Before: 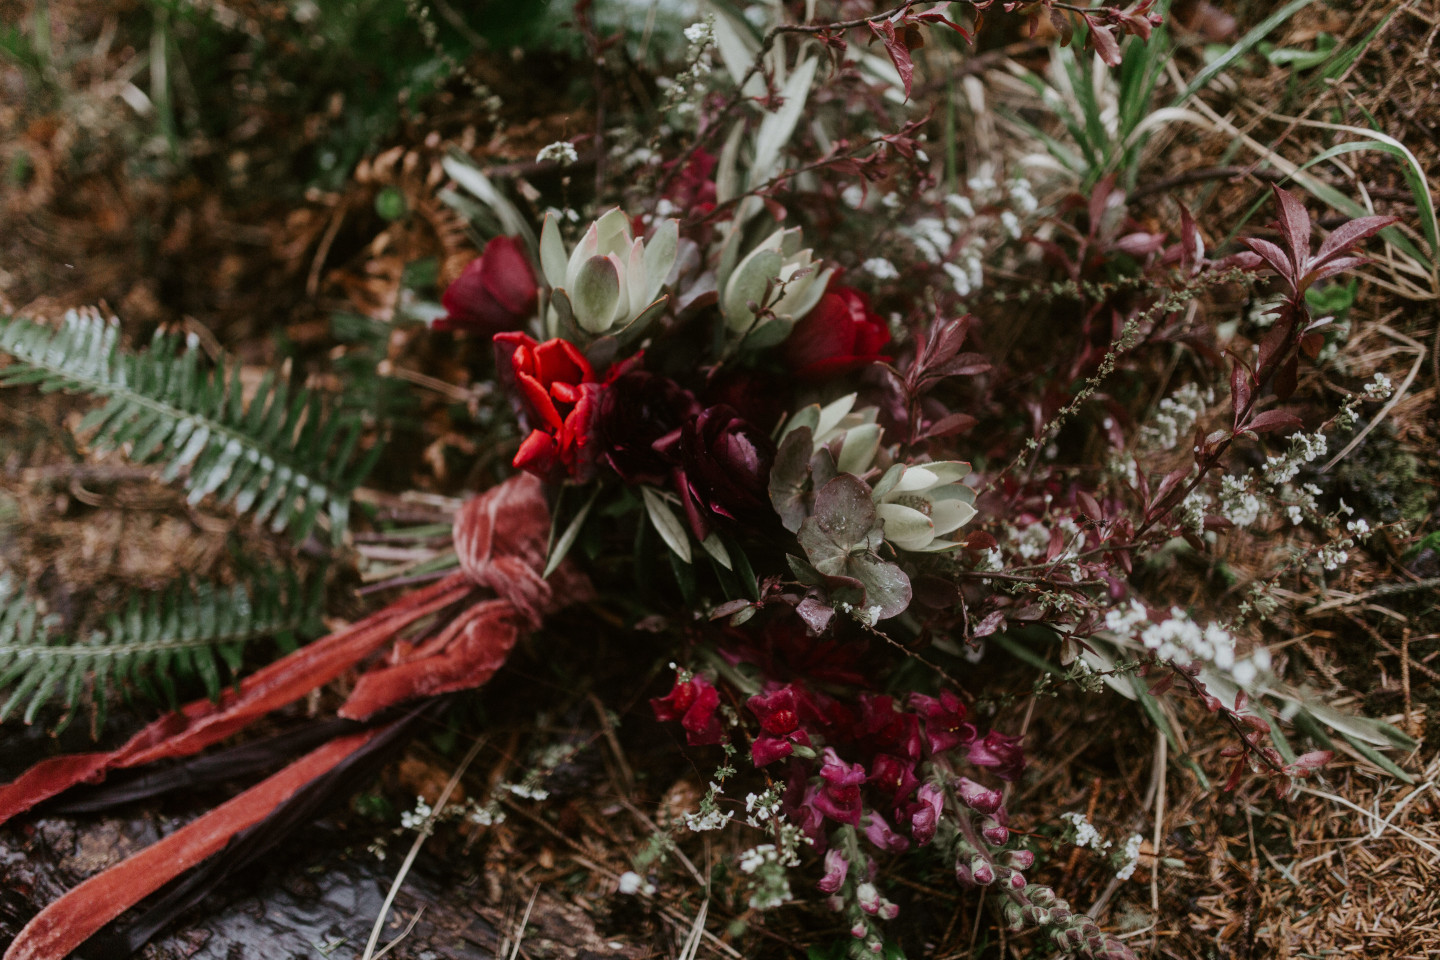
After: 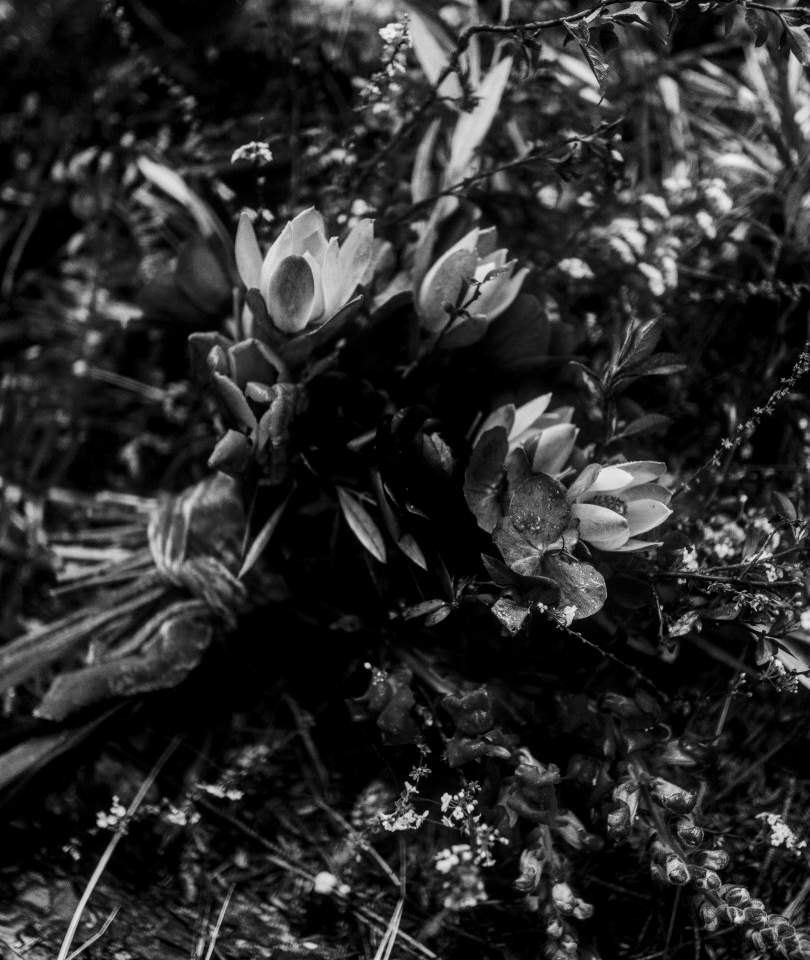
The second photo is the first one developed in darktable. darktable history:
local contrast: detail 130%
contrast brightness saturation: contrast 0.299
crop: left 21.22%, right 22.521%
color calibration: output gray [0.28, 0.41, 0.31, 0], illuminant same as pipeline (D50), adaptation XYZ, x 0.346, y 0.359, temperature 5022.3 K
shadows and highlights: radius 125.52, shadows 21.24, highlights -21.8, low approximation 0.01
